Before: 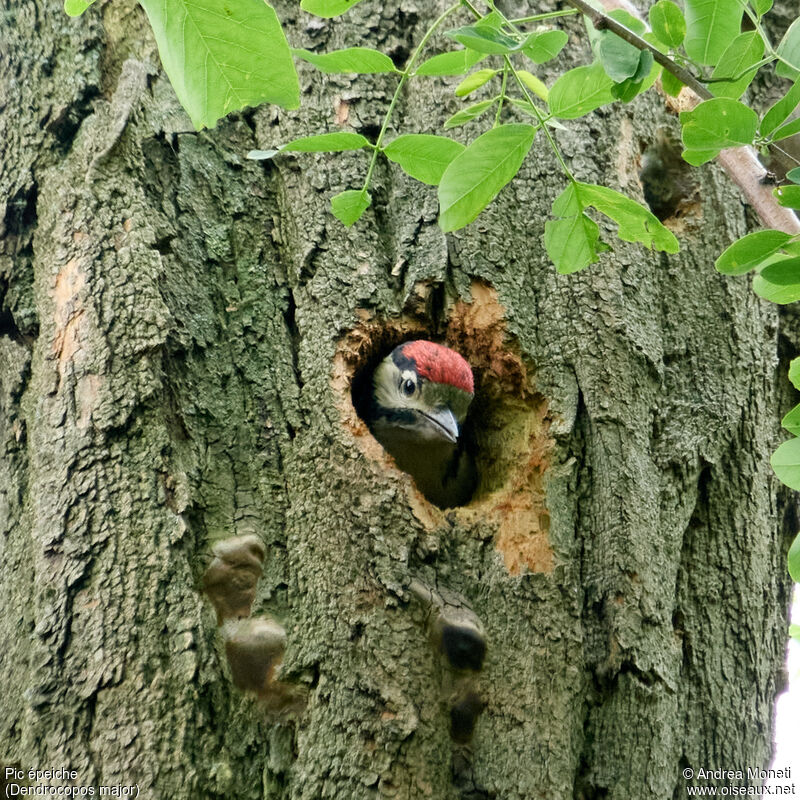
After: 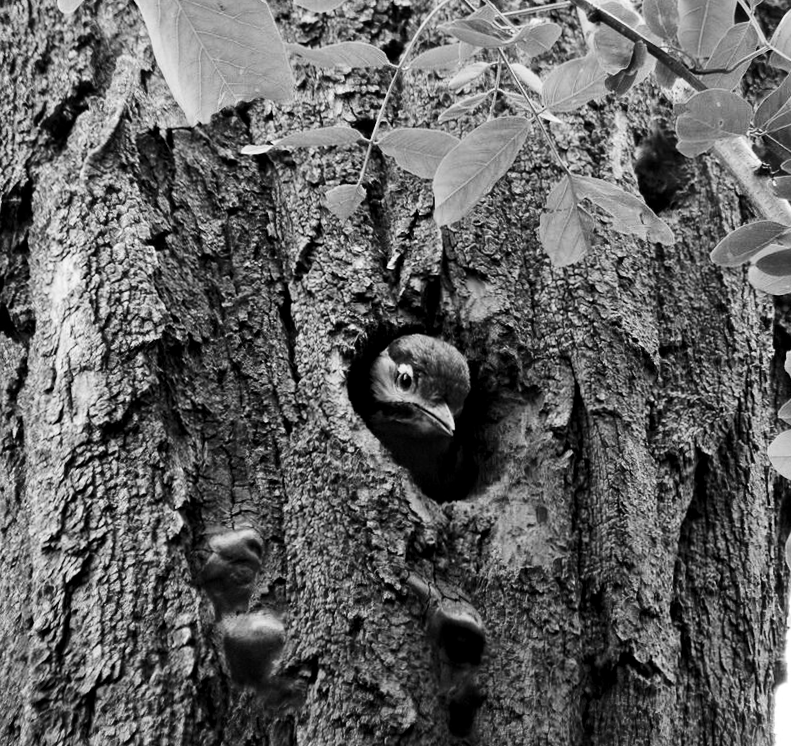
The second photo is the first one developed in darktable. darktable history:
rotate and perspective: rotation -0.45°, automatic cropping original format, crop left 0.008, crop right 0.992, crop top 0.012, crop bottom 0.988
local contrast: mode bilateral grid, contrast 20, coarseness 50, detail 120%, midtone range 0.2
white balance: red 1.045, blue 0.932
contrast brightness saturation: contrast 0.22, brightness -0.19, saturation 0.24
crop and rotate: top 0%, bottom 5.097%
monochrome: a -4.13, b 5.16, size 1
